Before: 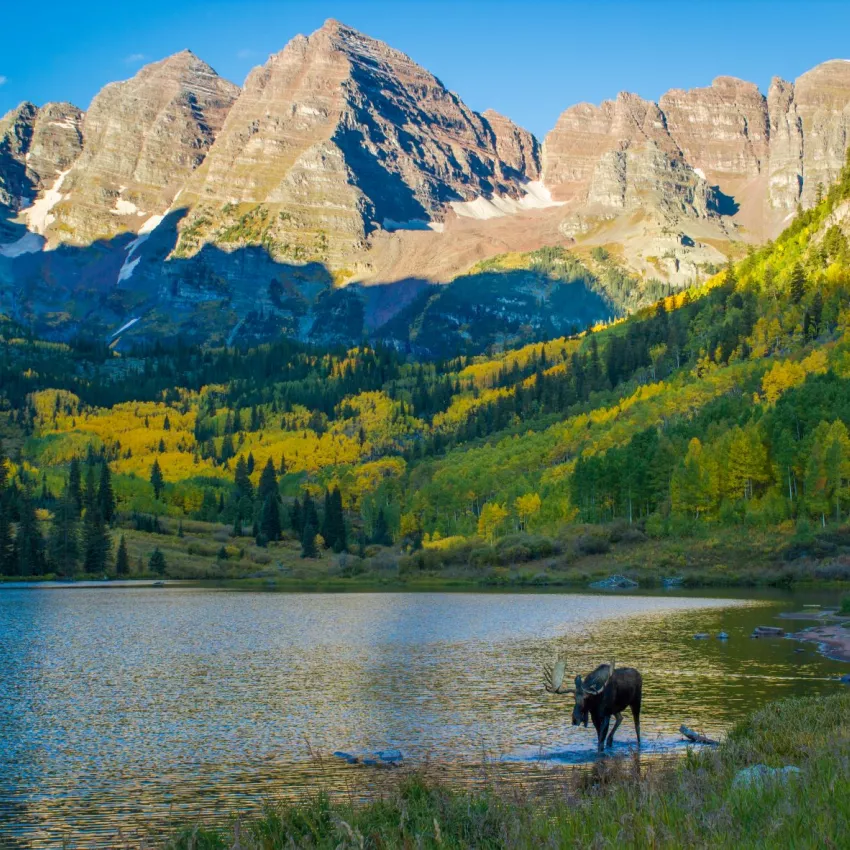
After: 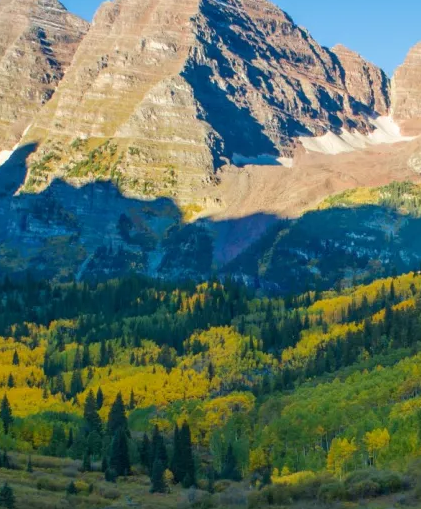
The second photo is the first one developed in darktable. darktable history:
crop: left 17.814%, top 7.743%, right 32.563%, bottom 32.345%
